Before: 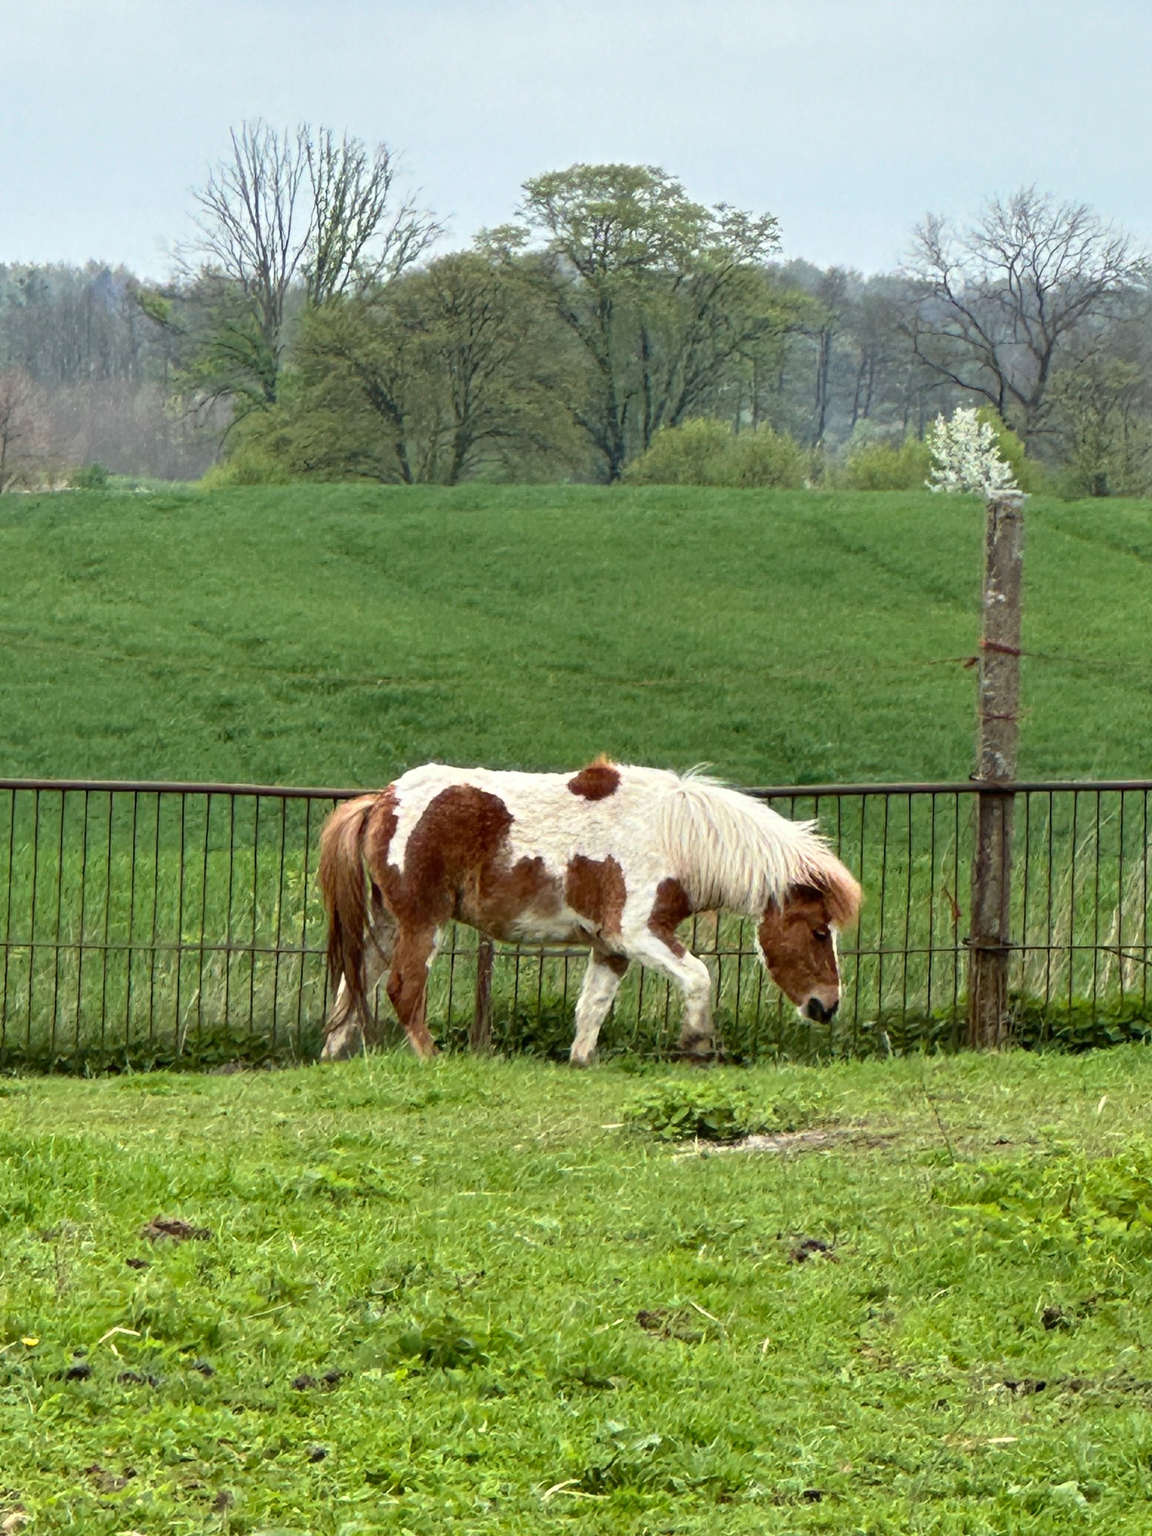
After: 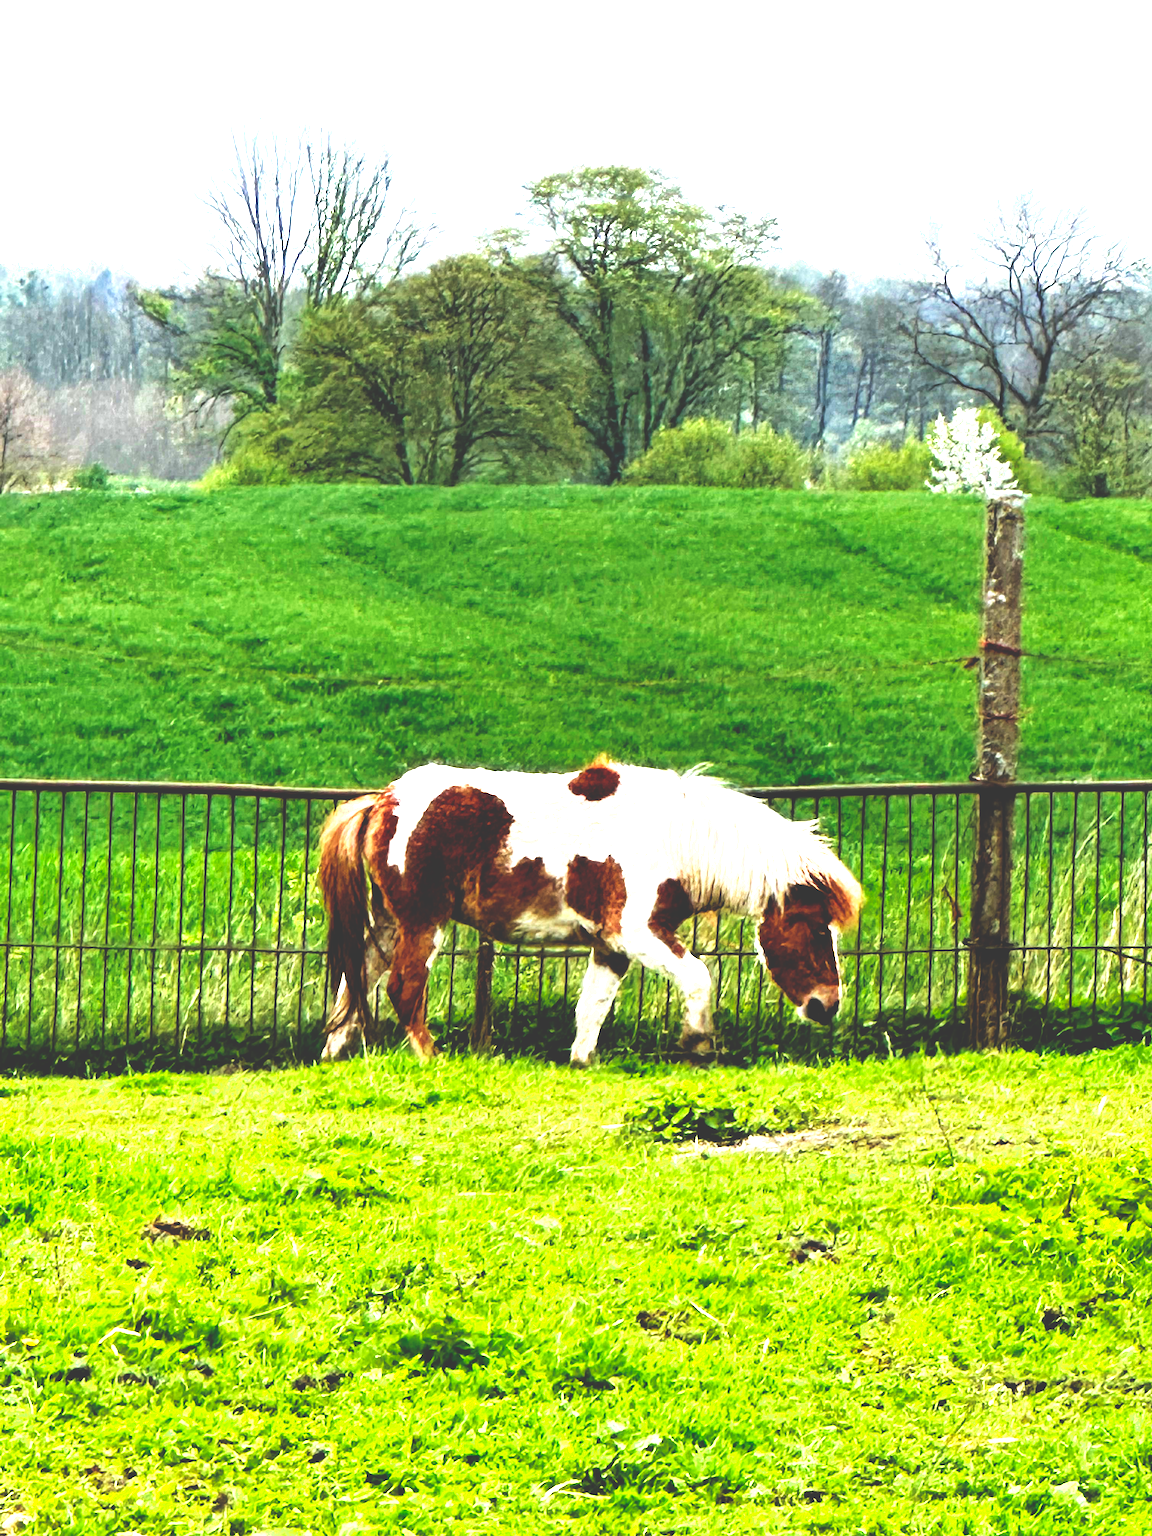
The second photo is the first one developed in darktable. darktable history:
base curve: curves: ch0 [(0, 0.036) (0.083, 0.04) (0.804, 1)], preserve colors none
exposure: black level correction 0, exposure 1.098 EV, compensate exposure bias true, compensate highlight preservation false
